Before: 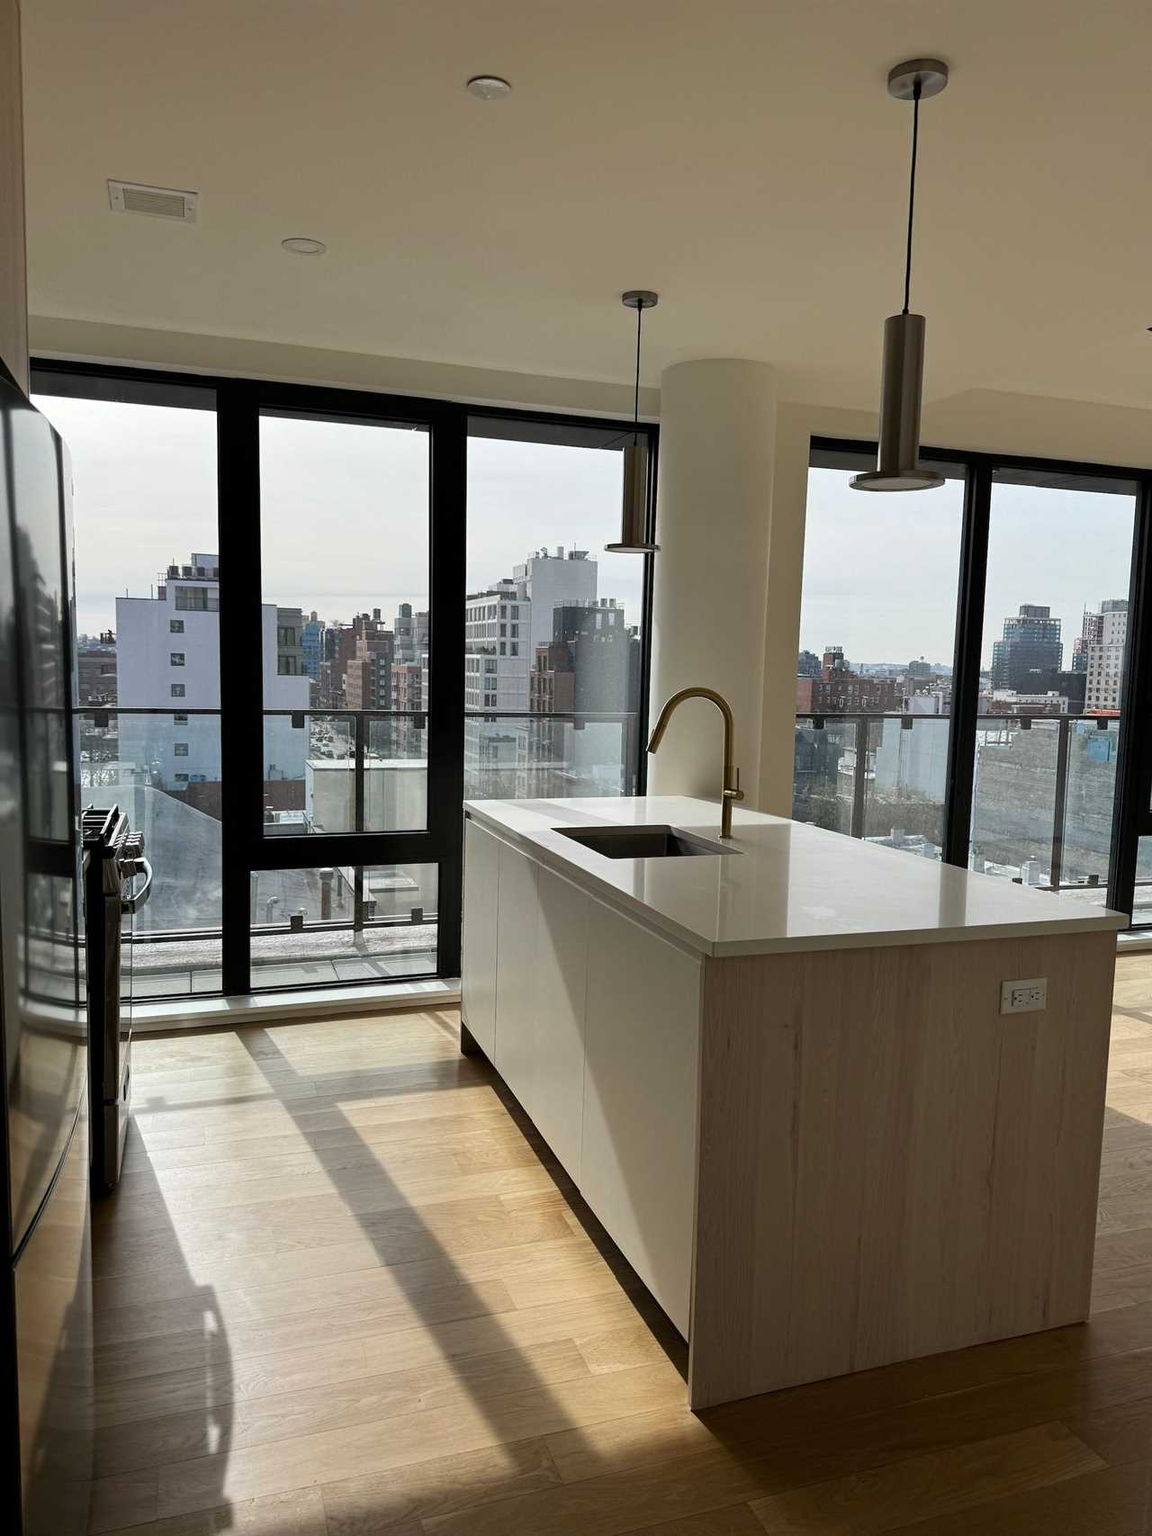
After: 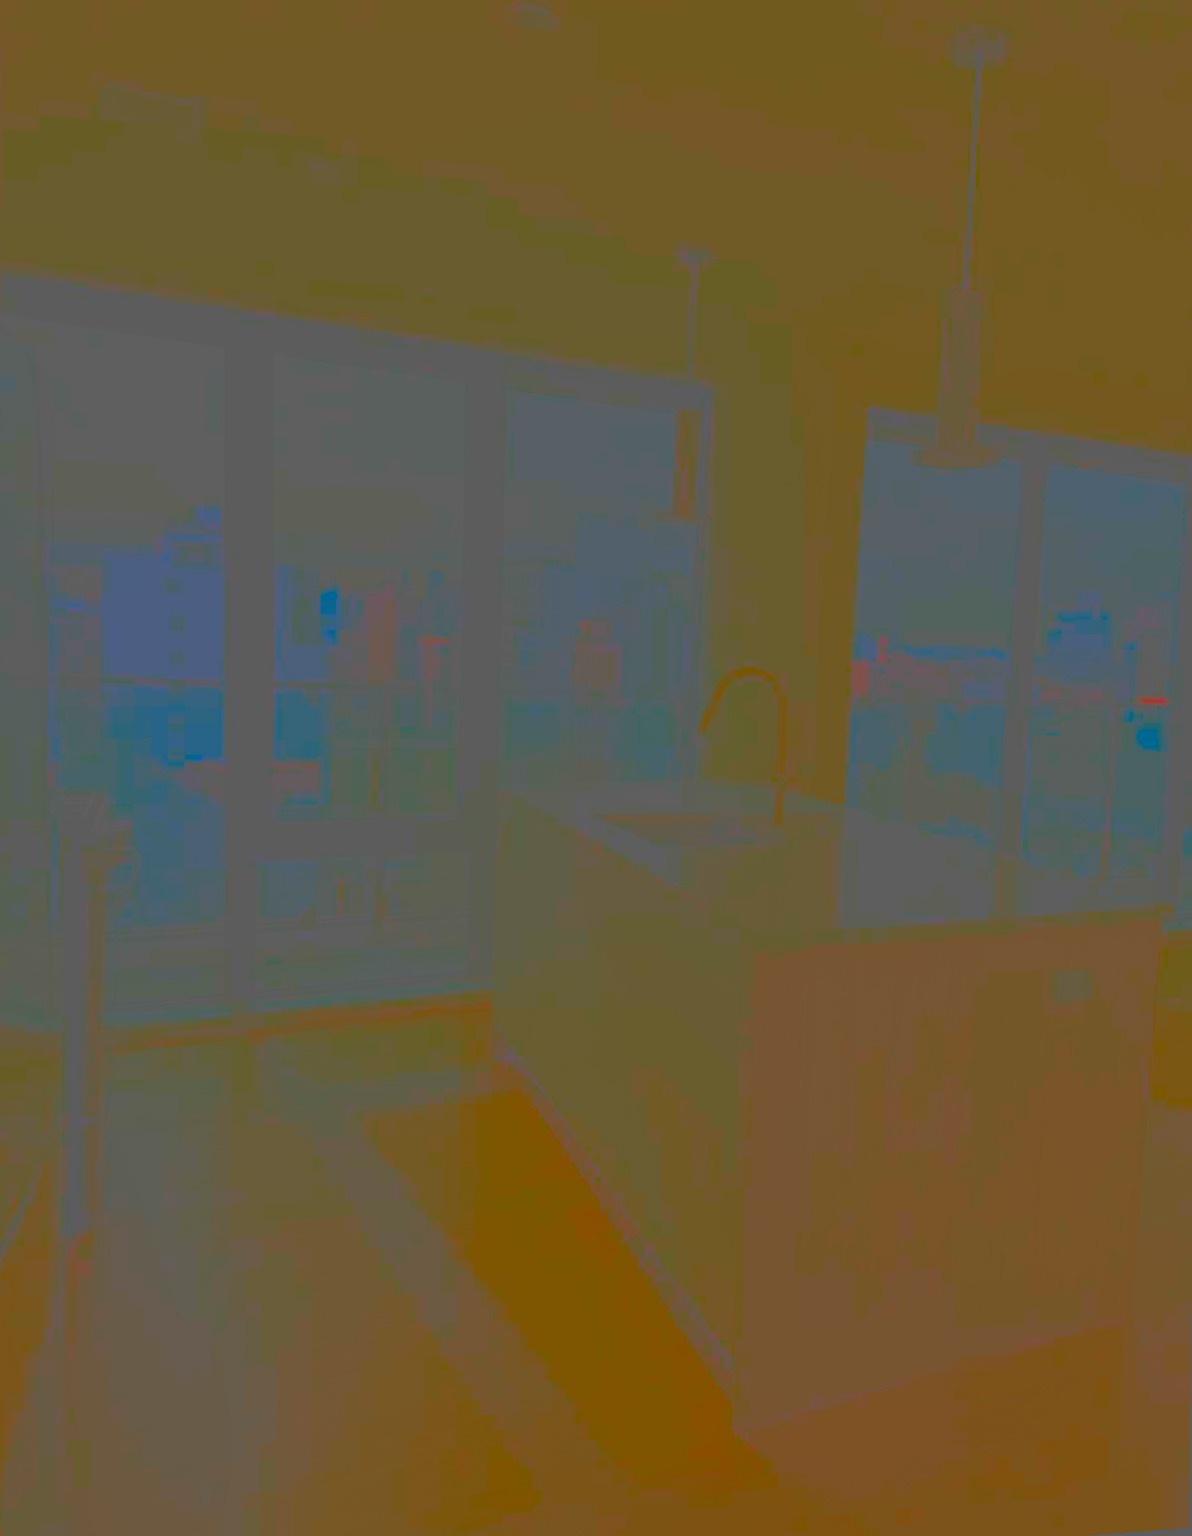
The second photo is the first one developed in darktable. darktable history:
exposure: black level correction 0, exposure 0.7 EV, compensate exposure bias true, compensate highlight preservation false
crop and rotate: left 3.238%
rotate and perspective: rotation 0.679°, lens shift (horizontal) 0.136, crop left 0.009, crop right 0.991, crop top 0.078, crop bottom 0.95
contrast brightness saturation: contrast -0.99, brightness -0.17, saturation 0.75
